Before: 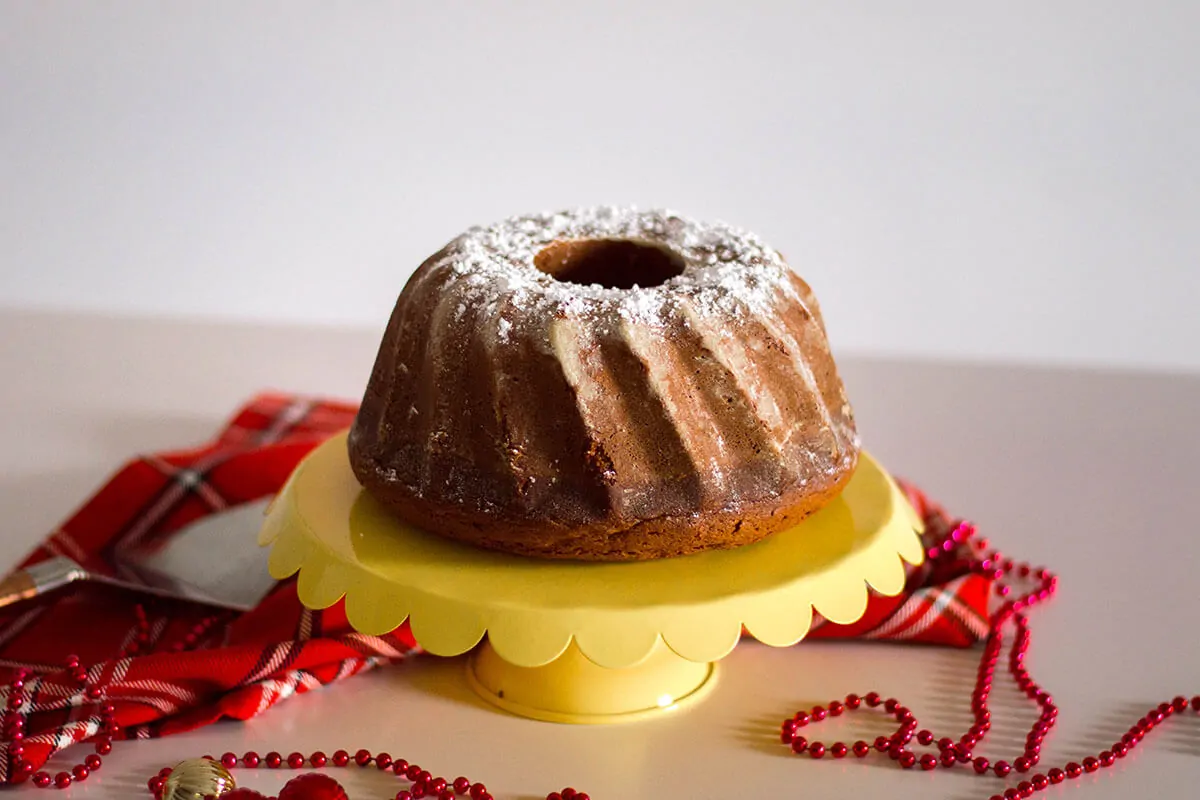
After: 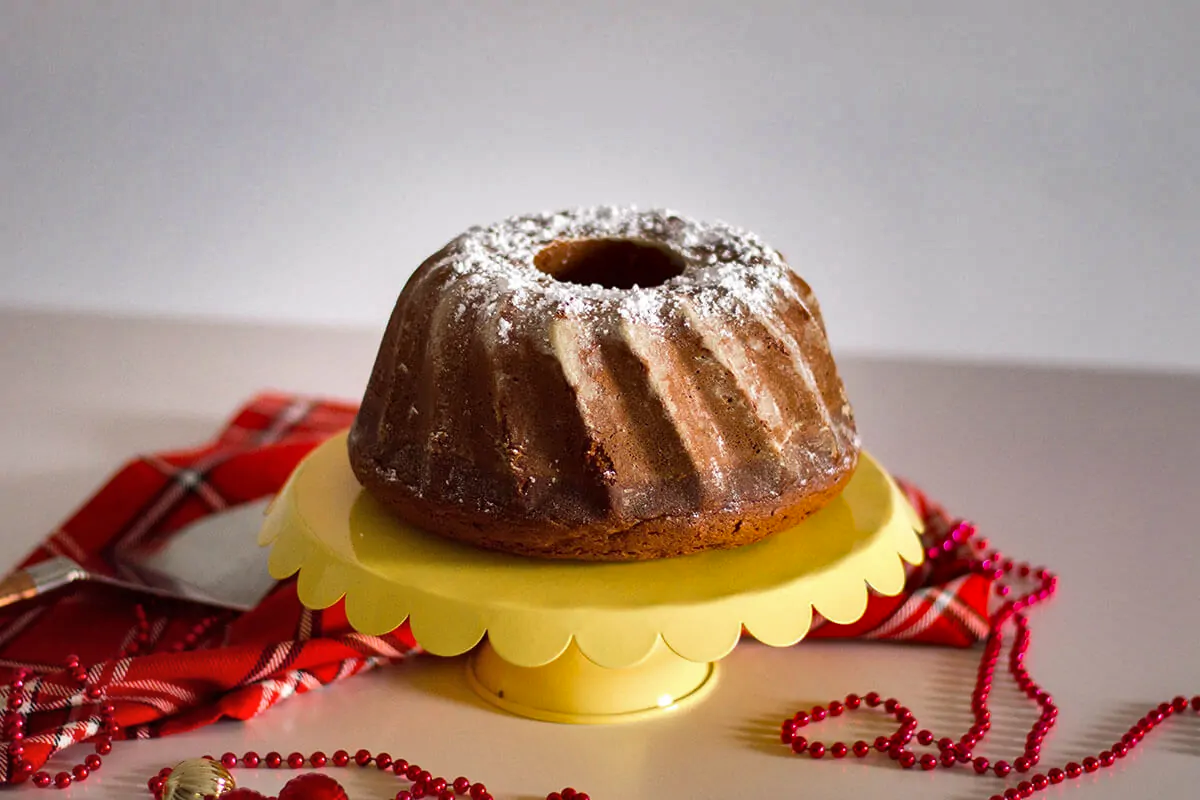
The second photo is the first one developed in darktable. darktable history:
shadows and highlights: radius 101.6, shadows 50.64, highlights -66.02, soften with gaussian
